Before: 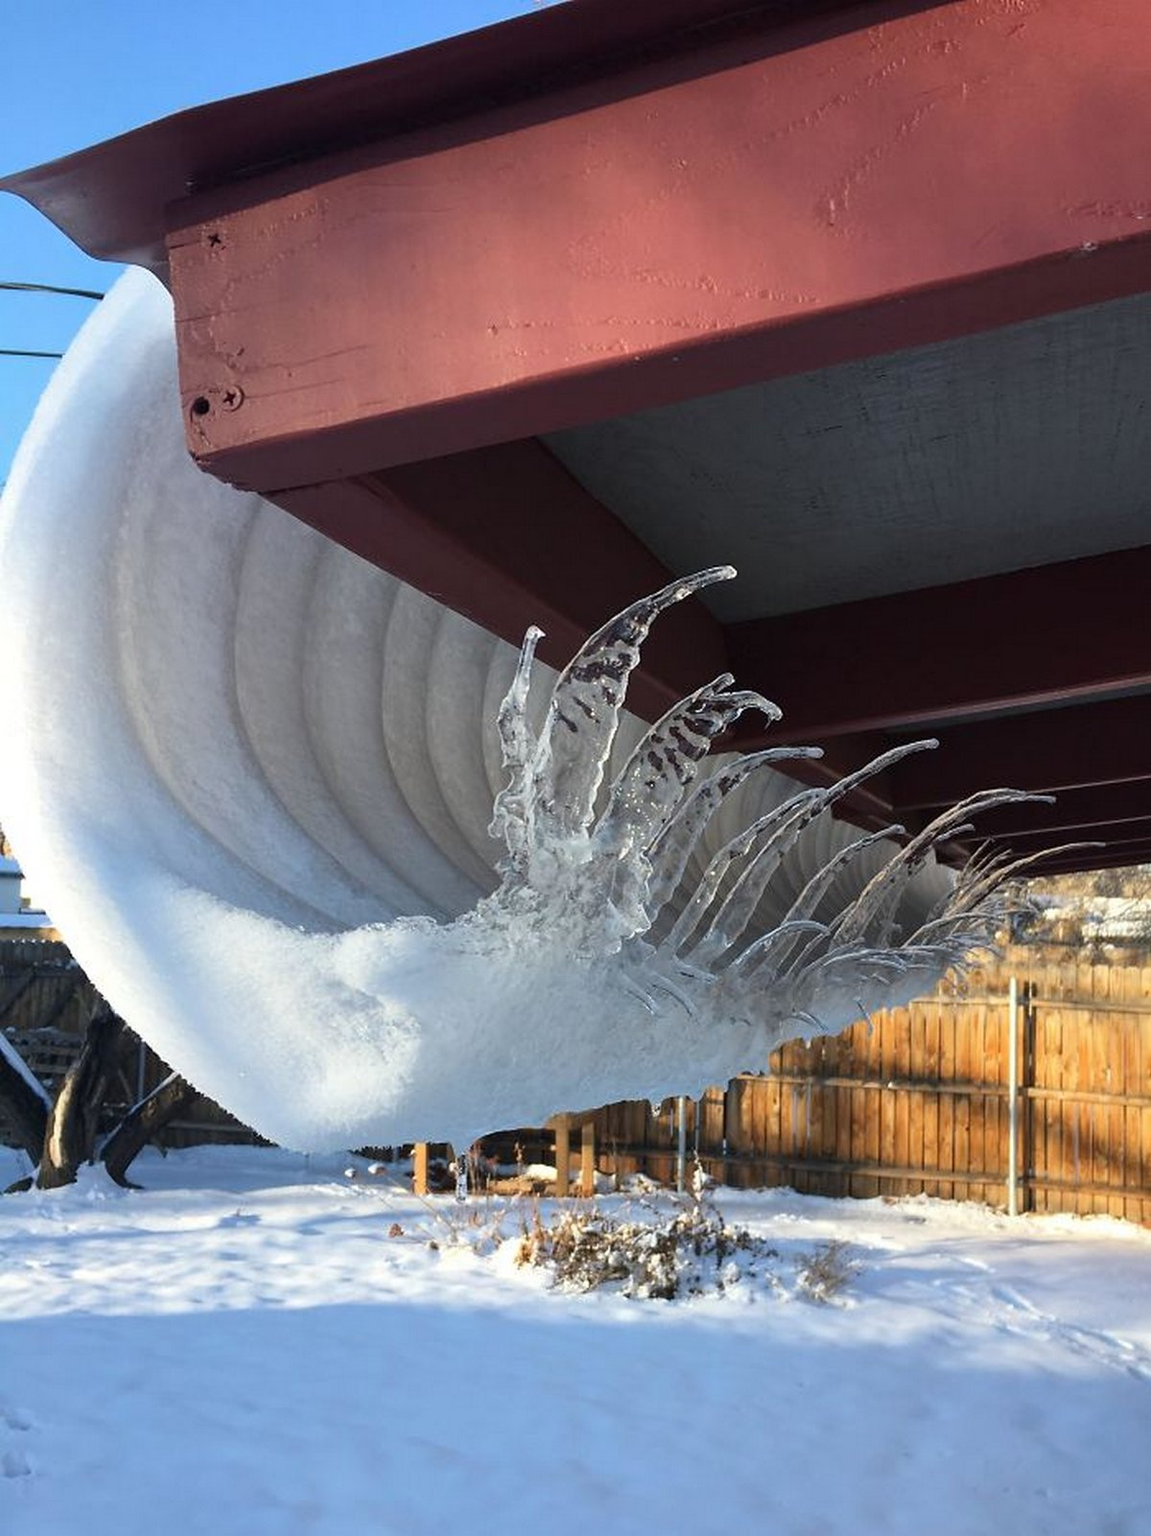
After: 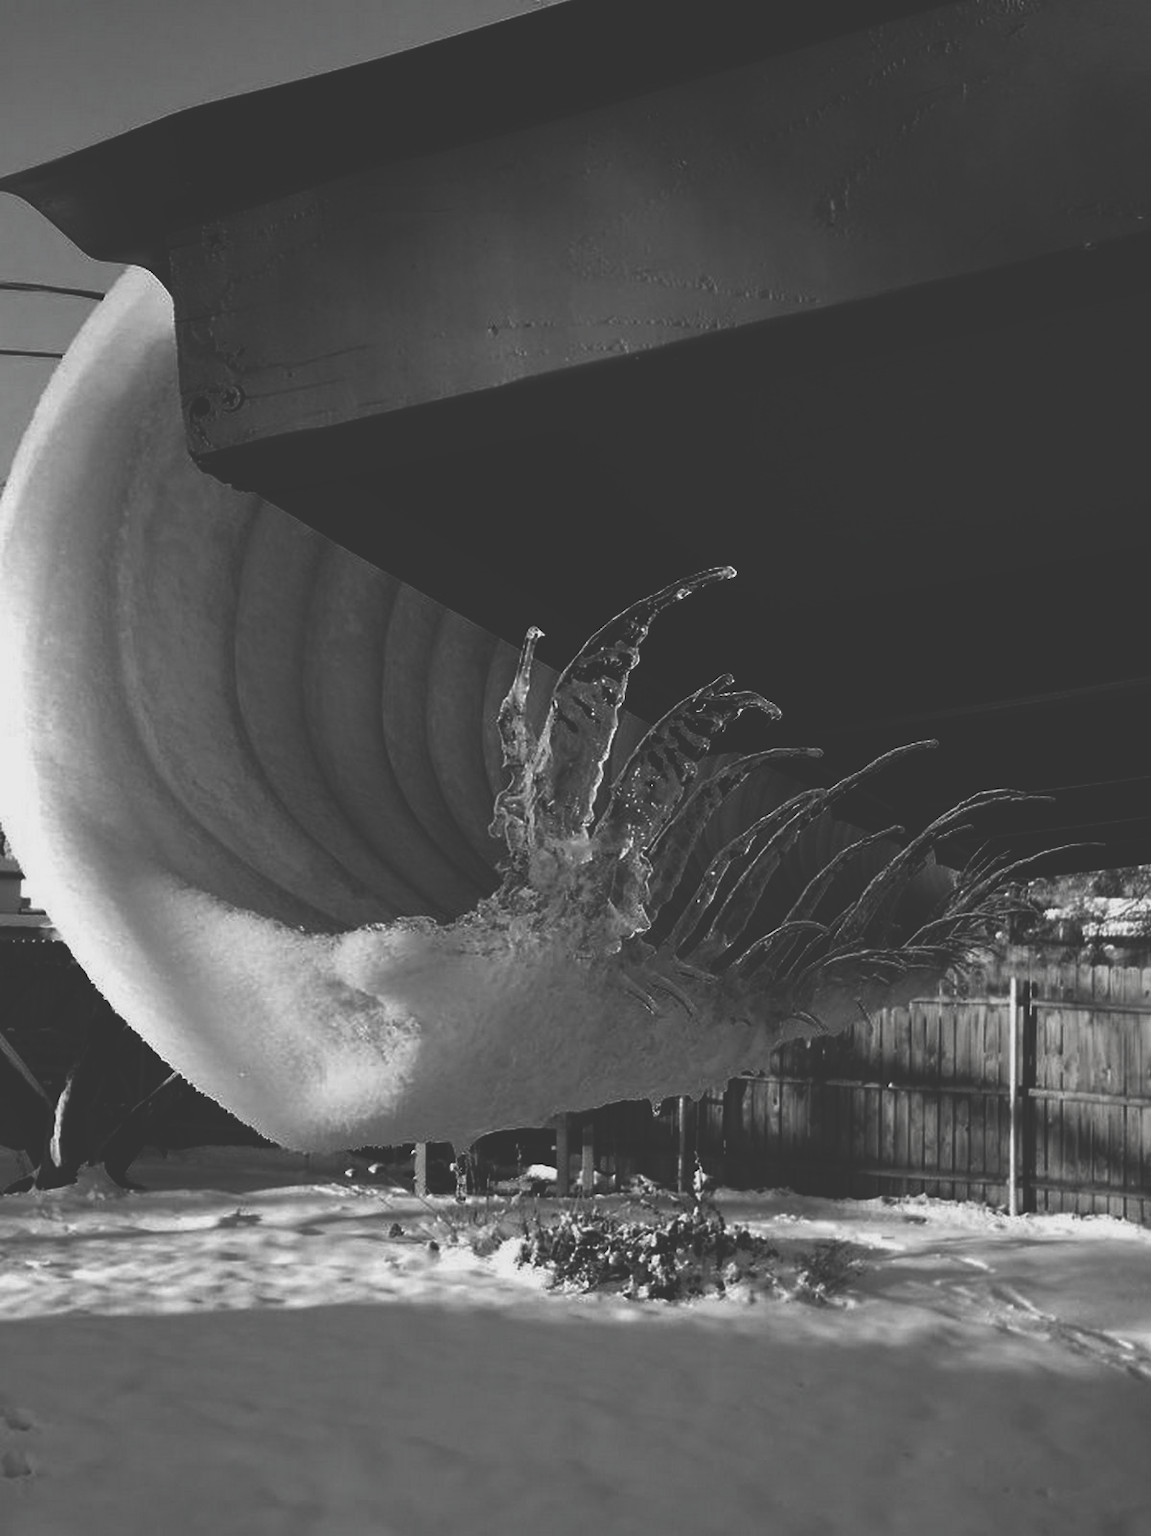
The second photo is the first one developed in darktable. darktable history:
contrast brightness saturation: contrast -0.036, brightness -0.599, saturation -0.988
tone curve: curves: ch0 [(0, 0.211) (0.15, 0.25) (1, 0.953)], preserve colors none
